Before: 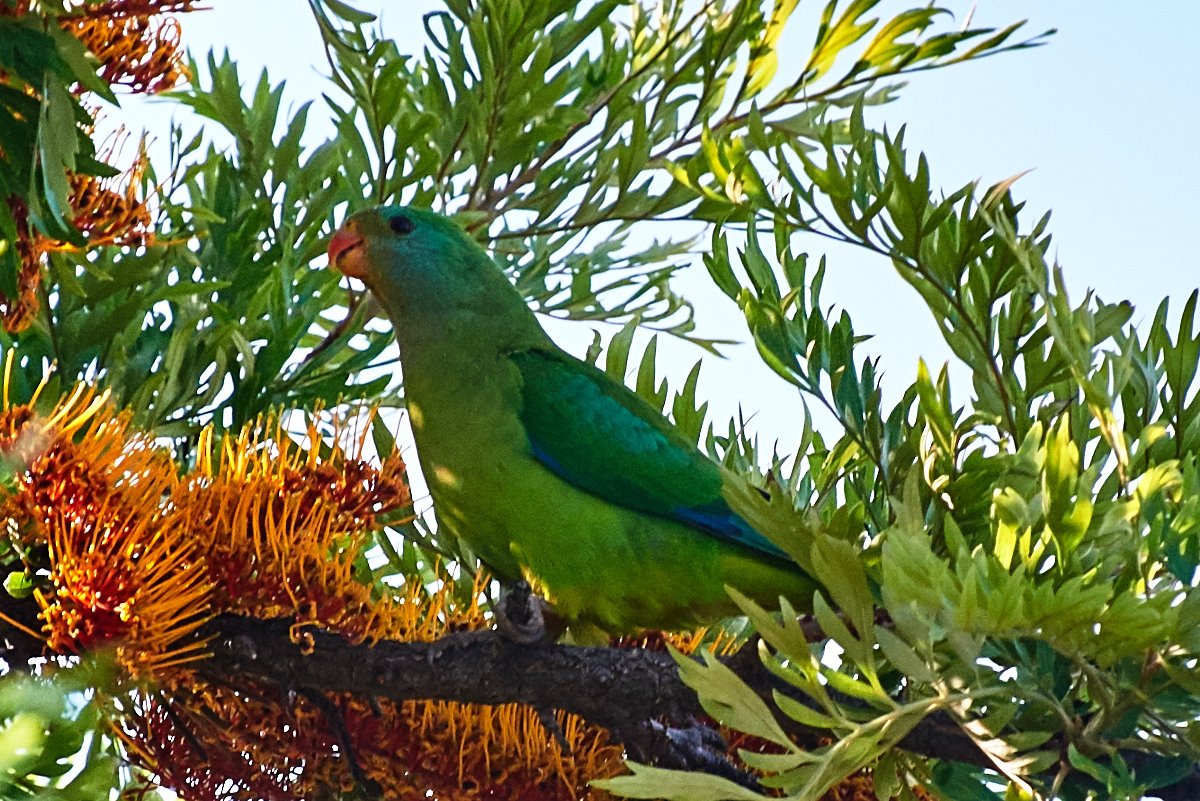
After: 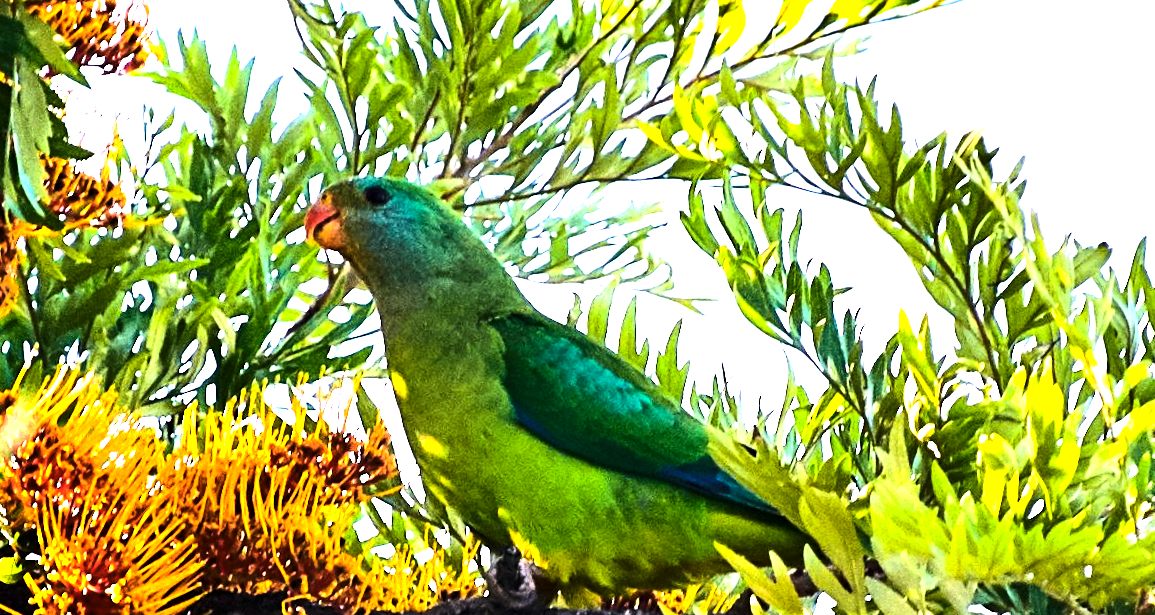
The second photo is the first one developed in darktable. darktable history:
crop: left 2.737%, top 7.287%, right 3.421%, bottom 20.179%
color balance rgb: shadows lift › chroma 2%, shadows lift › hue 217.2°, power › chroma 0.25%, power › hue 60°, highlights gain › chroma 1.5%, highlights gain › hue 309.6°, global offset › luminance -0.5%, perceptual saturation grading › global saturation 15%, global vibrance 20%
rotate and perspective: rotation -2.29°, automatic cropping off
exposure: exposure 2.003 EV, compensate highlight preservation false
contrast brightness saturation: contrast 0.28
rgb curve: curves: ch0 [(0, 0) (0.053, 0.068) (0.122, 0.128) (1, 1)]
levels: levels [0, 0.618, 1]
